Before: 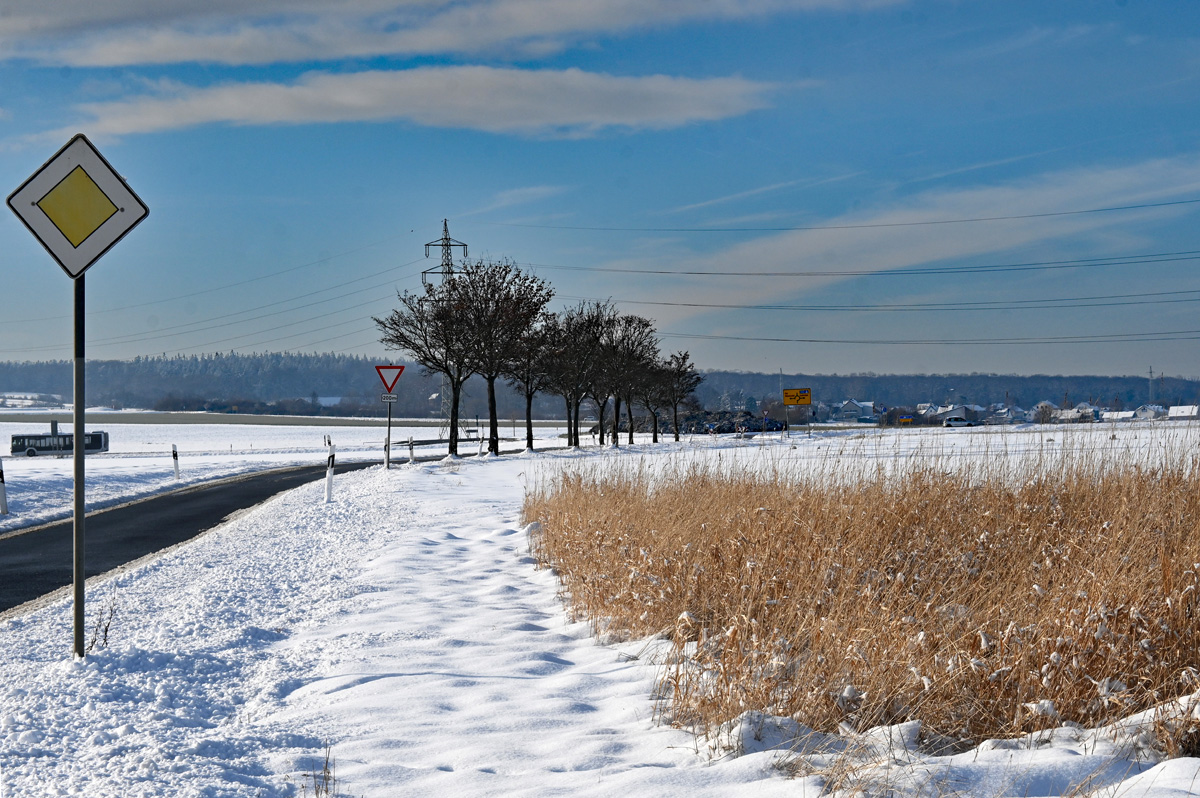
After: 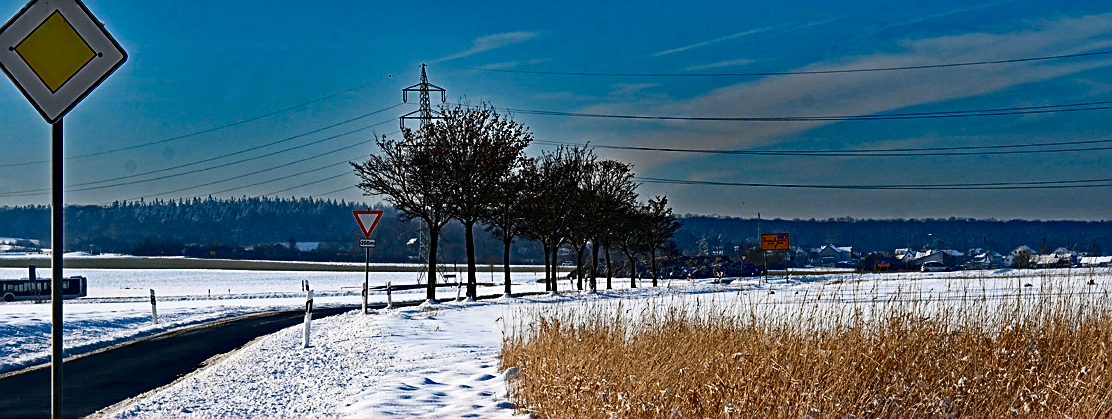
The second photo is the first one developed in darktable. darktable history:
sharpen: on, module defaults
contrast brightness saturation: contrast 0.205, brightness -0.113, saturation 0.21
crop: left 1.852%, top 19.506%, right 5.437%, bottom 27.911%
haze removal: strength 0.5, distance 0.431, compatibility mode true, adaptive false
